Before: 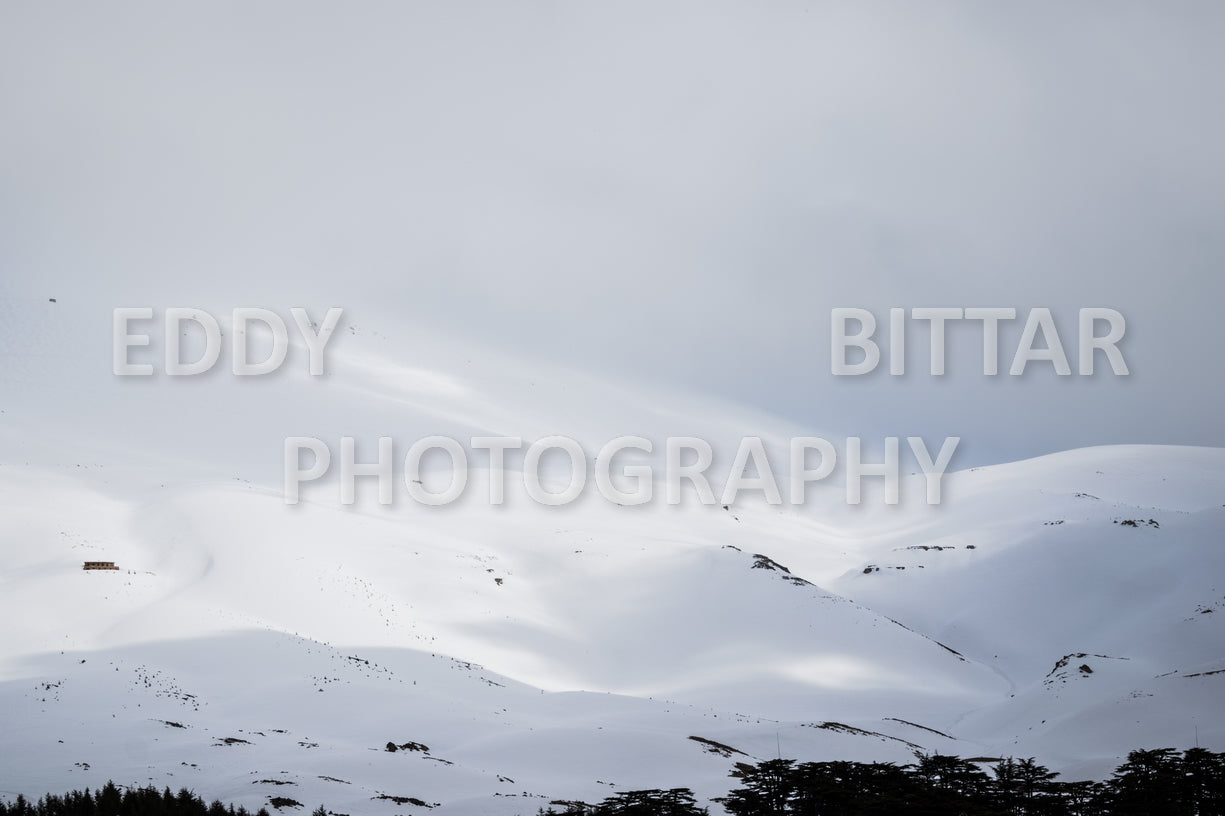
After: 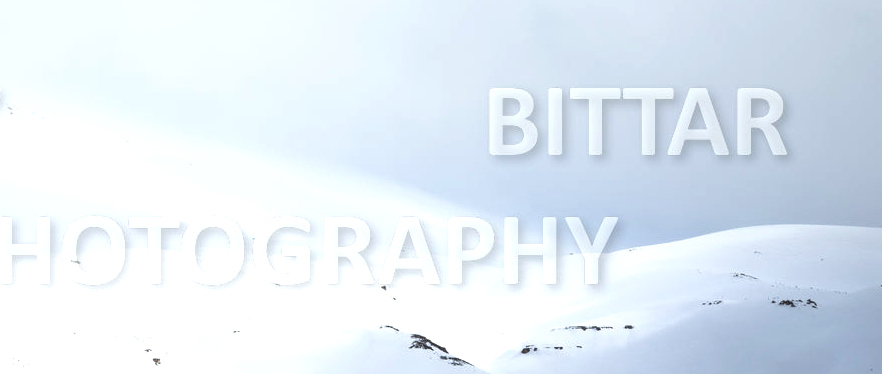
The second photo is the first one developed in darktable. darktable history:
white balance: red 0.978, blue 0.999
exposure: black level correction 0, exposure 0.7 EV, compensate exposure bias true, compensate highlight preservation false
crop and rotate: left 27.938%, top 27.046%, bottom 27.046%
